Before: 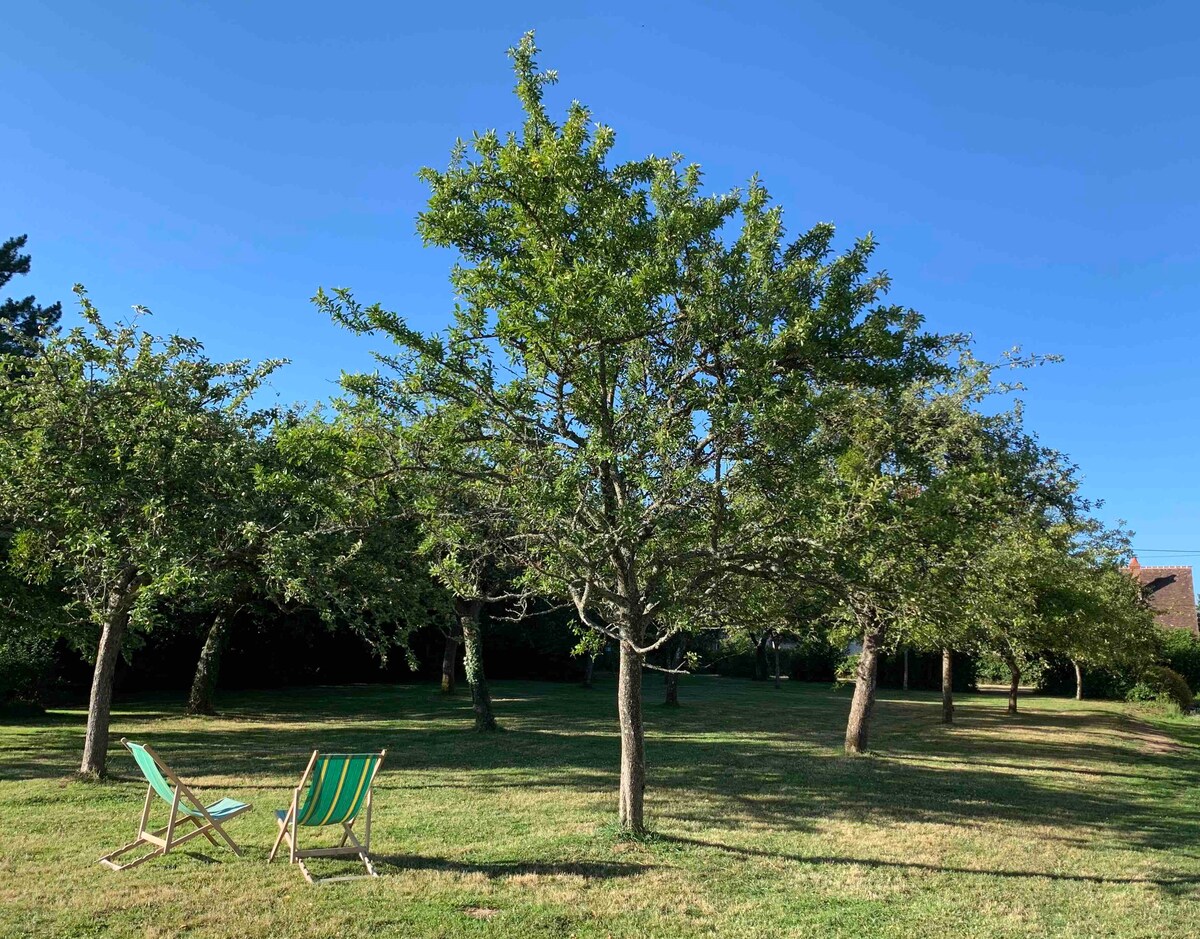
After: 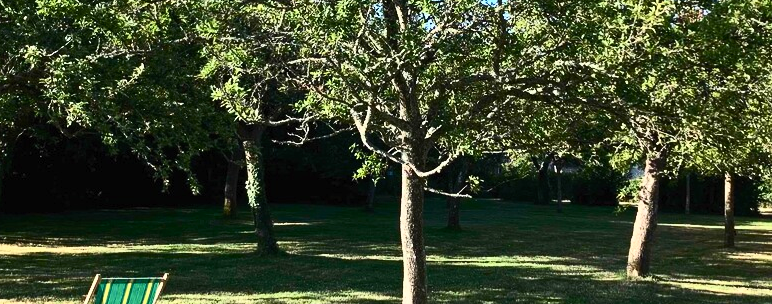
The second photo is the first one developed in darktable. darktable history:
crop: left 18.185%, top 50.753%, right 17.157%, bottom 16.869%
contrast brightness saturation: contrast 0.633, brightness 0.355, saturation 0.146
